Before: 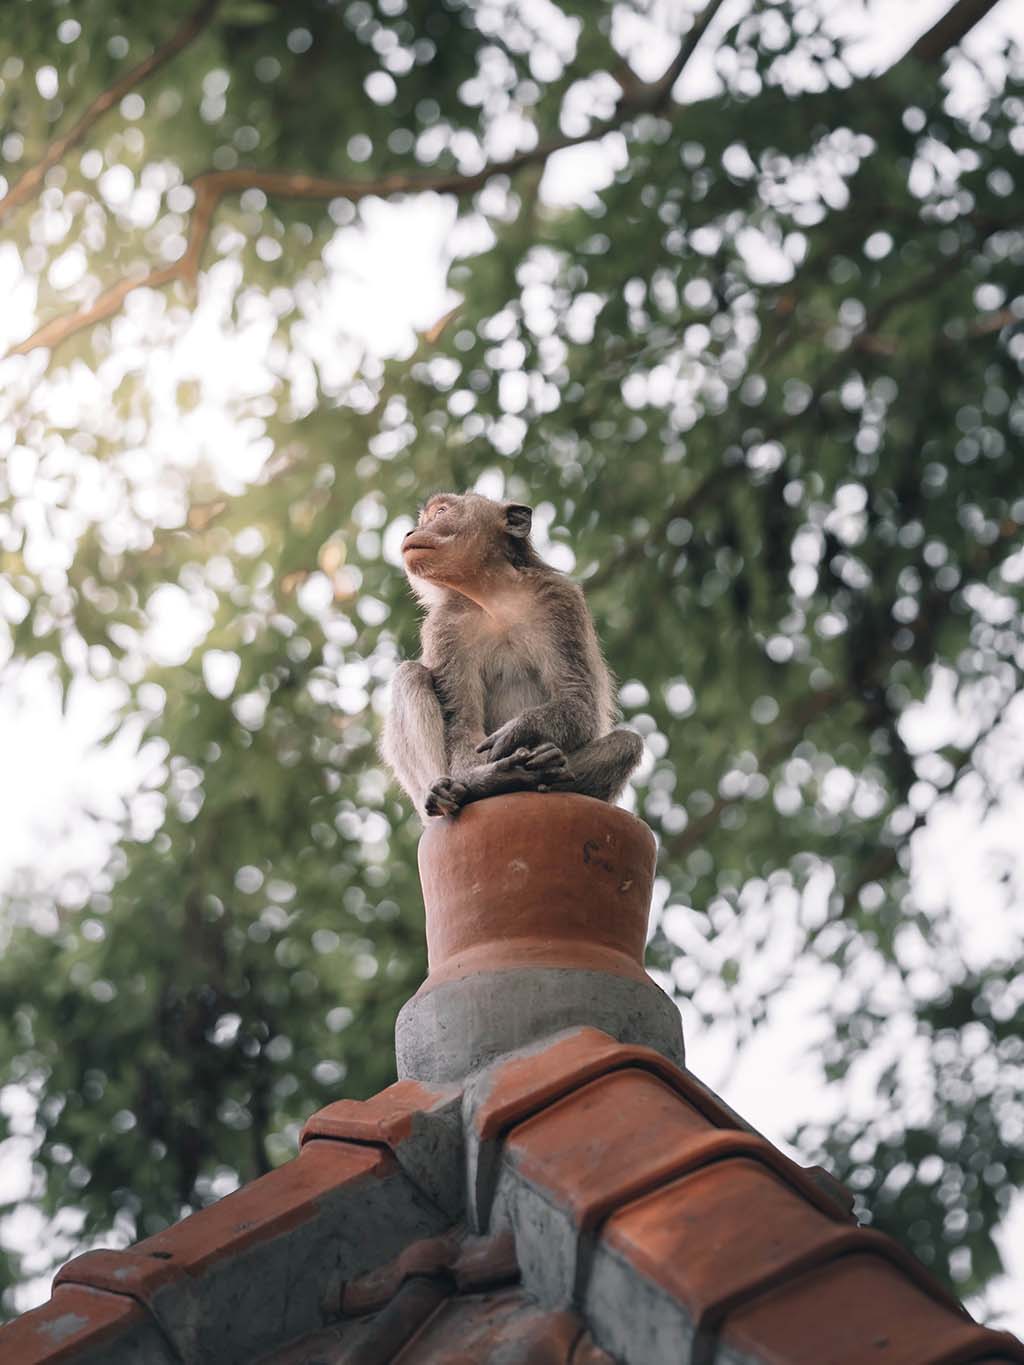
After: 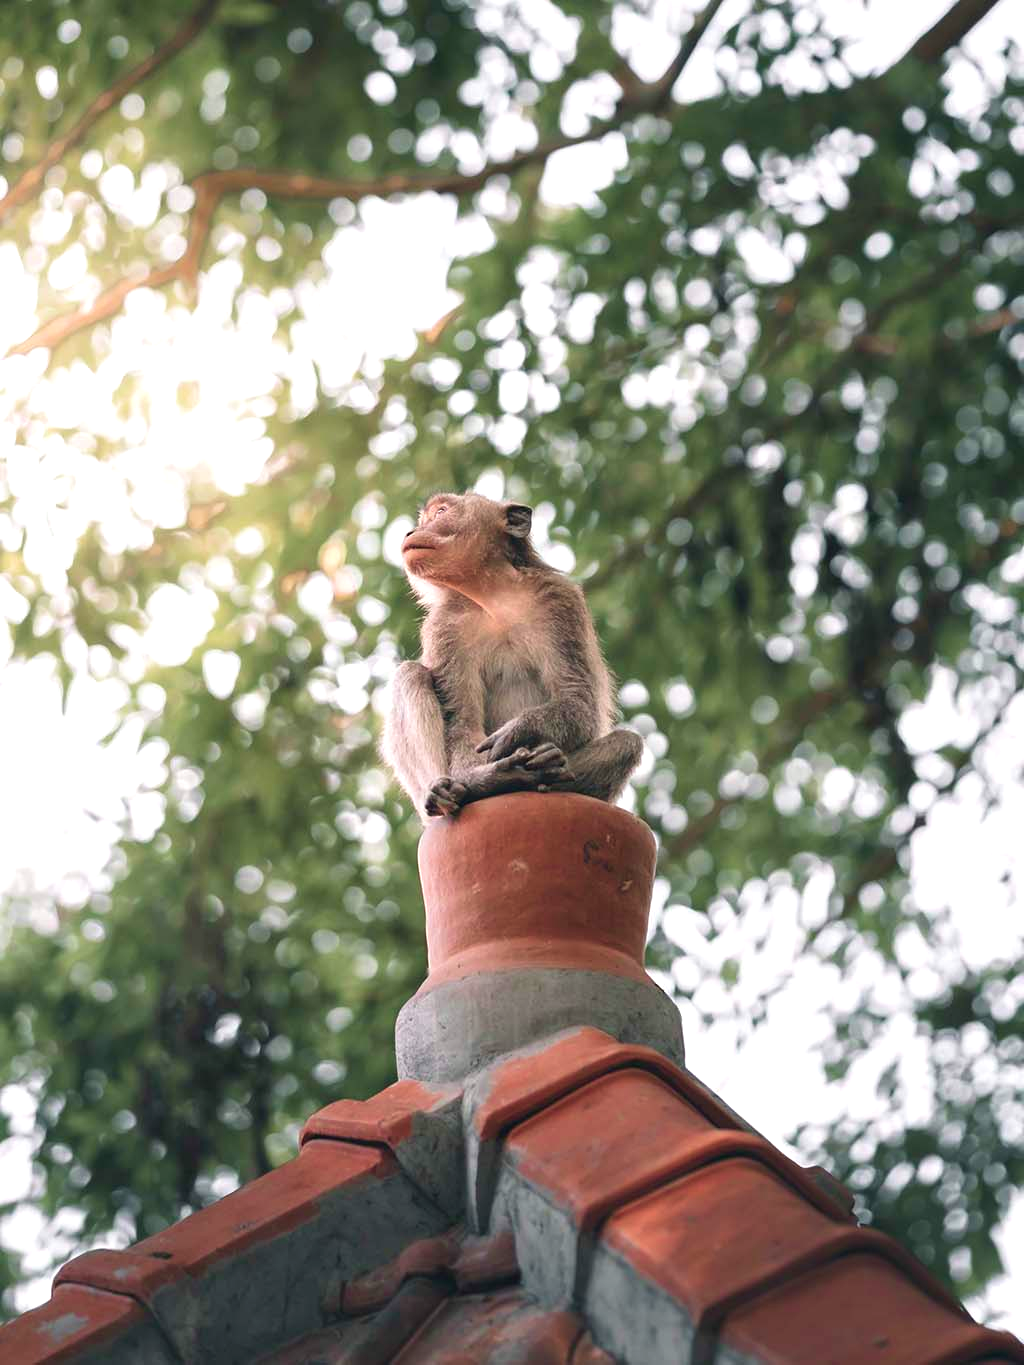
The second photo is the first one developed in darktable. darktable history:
velvia: on, module defaults
exposure: exposure 0.426 EV, compensate highlight preservation false
color calibration: output R [0.946, 0.065, -0.013, 0], output G [-0.246, 1.264, -0.017, 0], output B [0.046, -0.098, 1.05, 0], illuminant custom, x 0.344, y 0.359, temperature 5045.54 K
